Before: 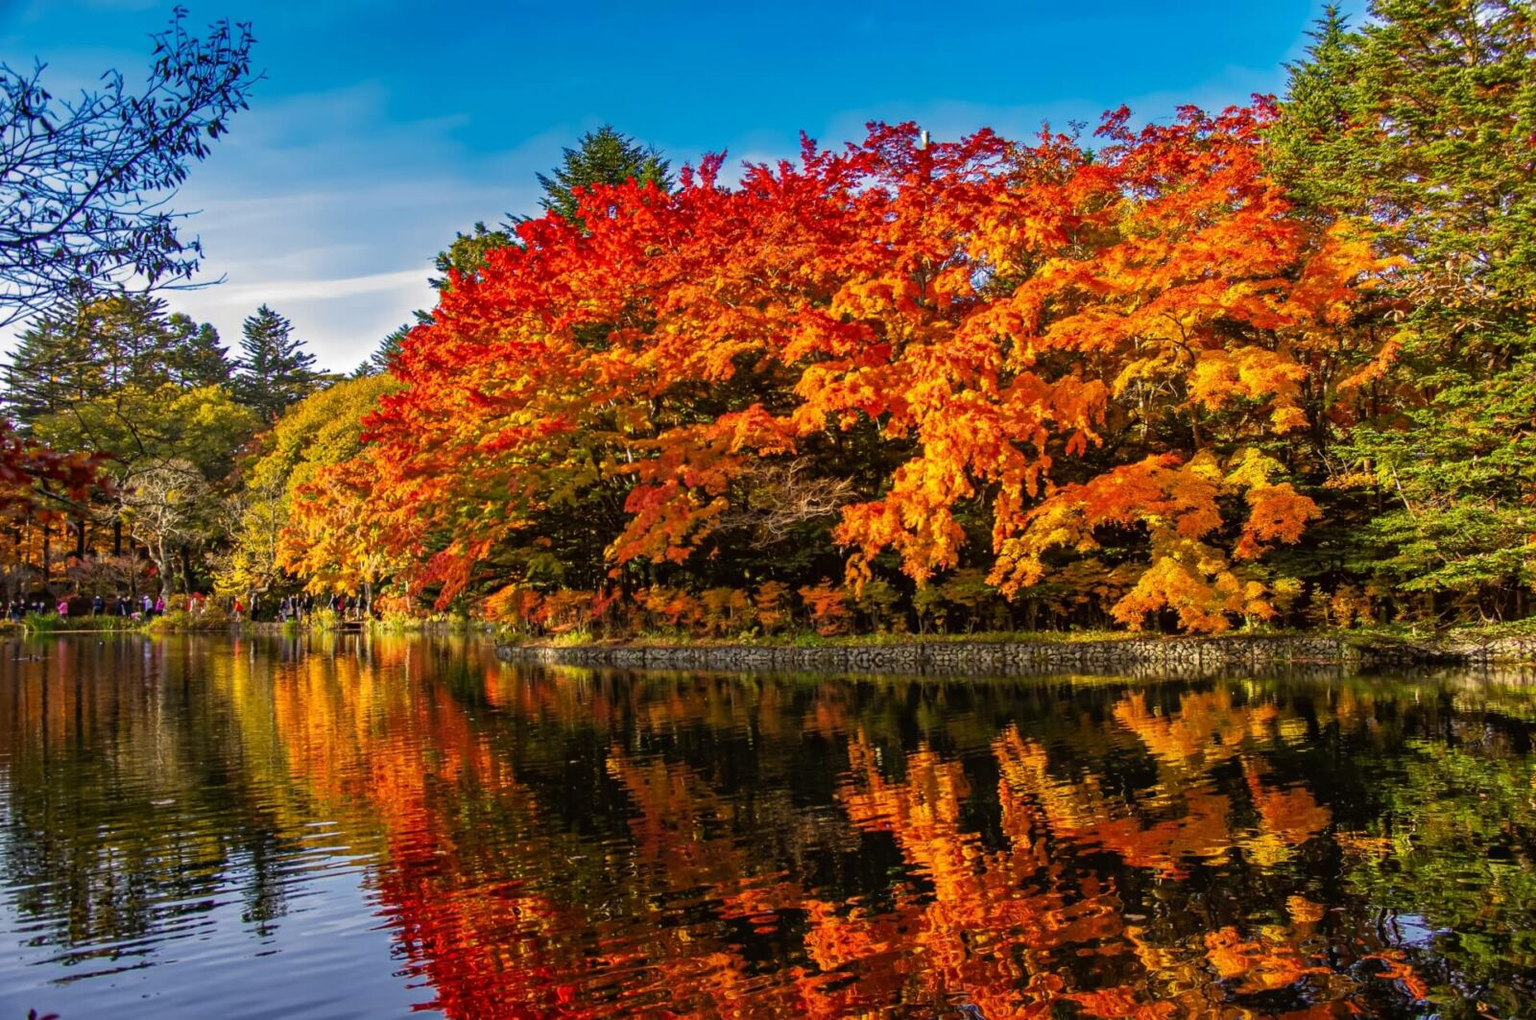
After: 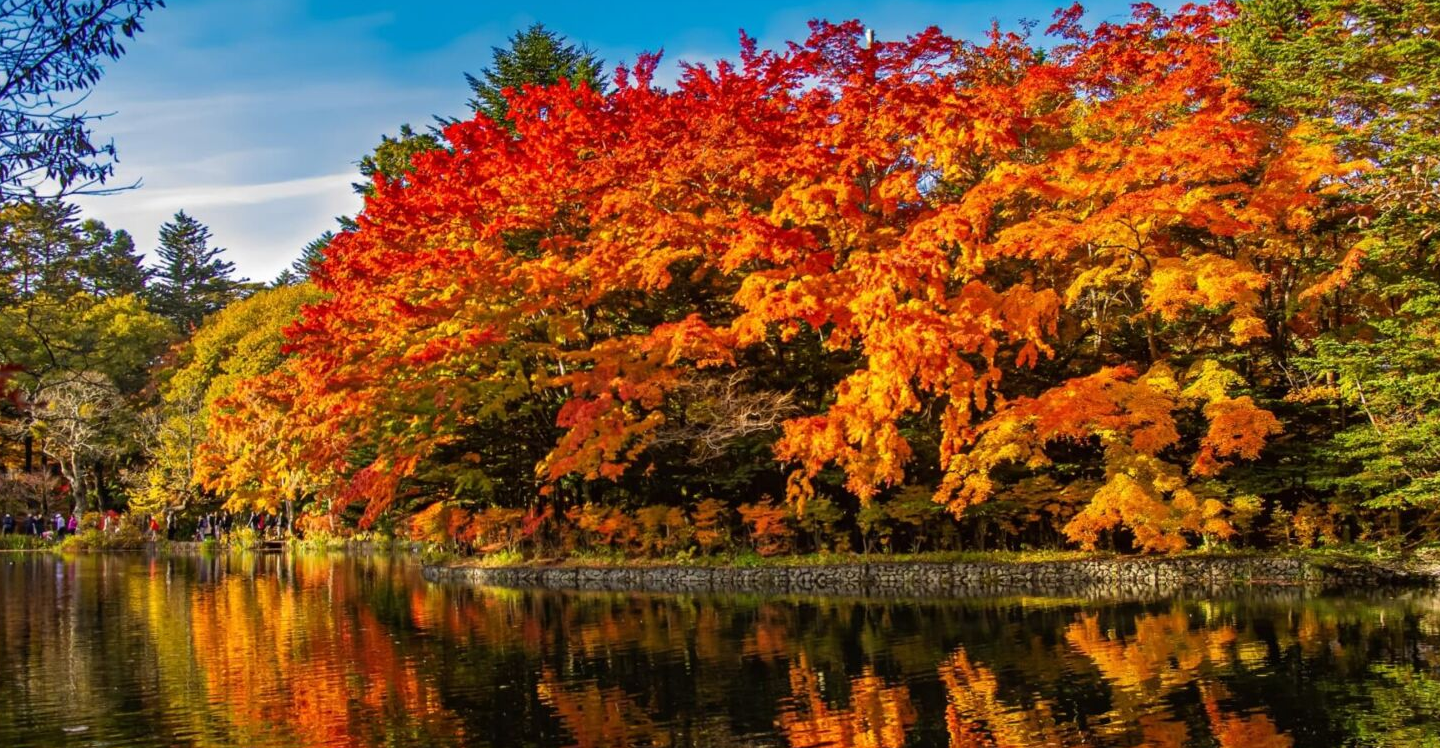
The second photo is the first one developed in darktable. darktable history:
exposure: compensate highlight preservation false
crop: left 5.894%, top 10.153%, right 3.708%, bottom 18.857%
